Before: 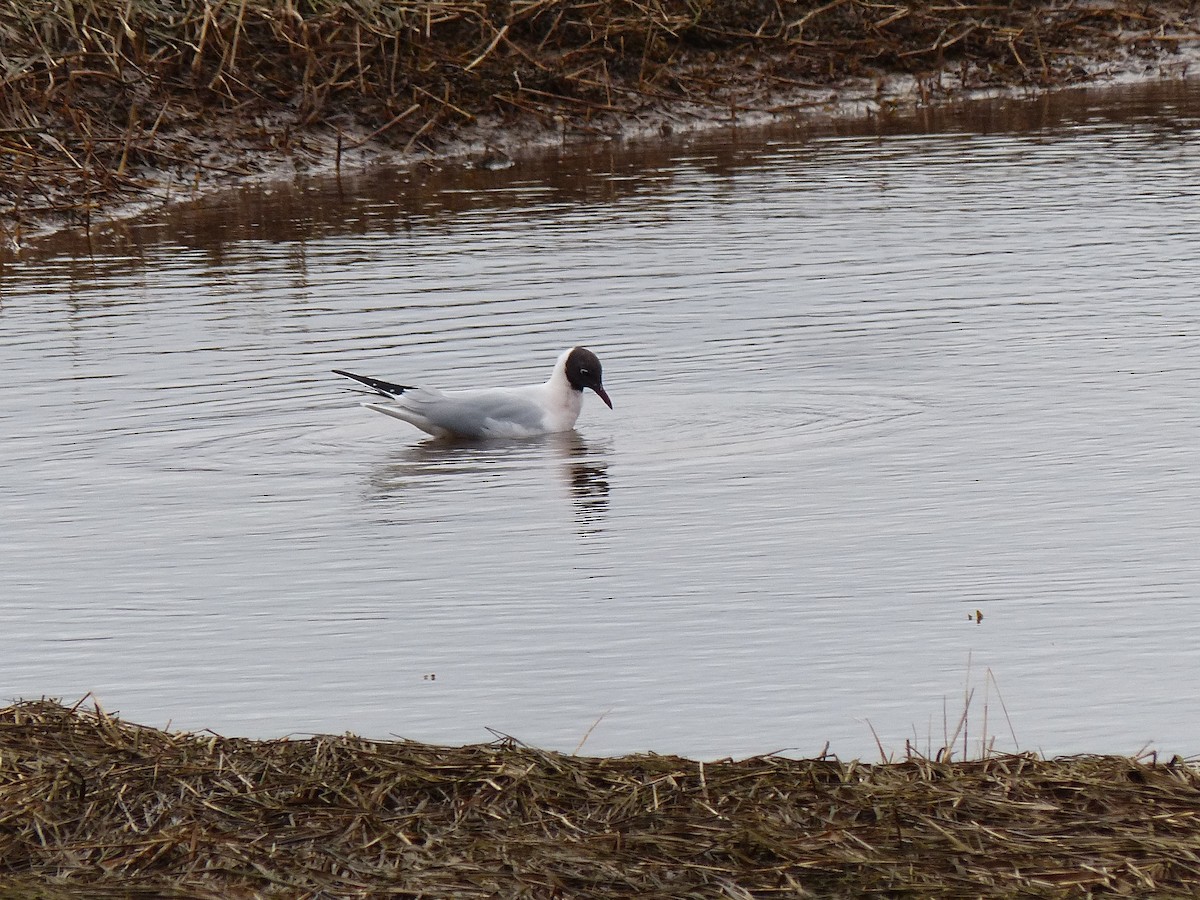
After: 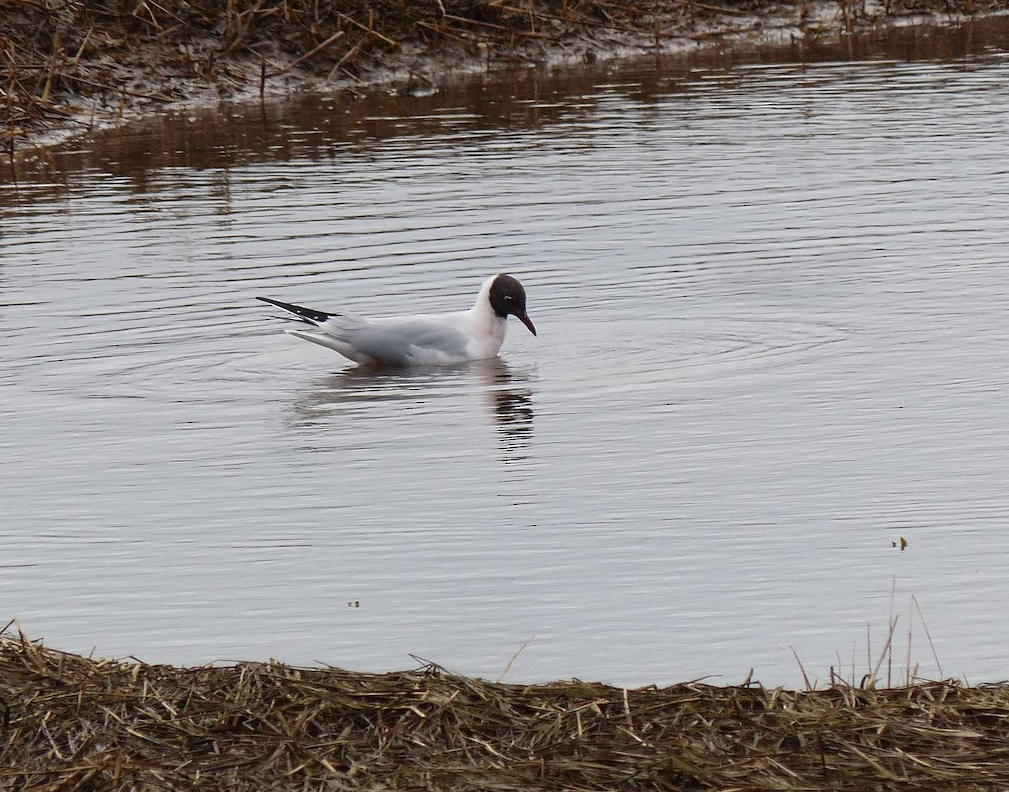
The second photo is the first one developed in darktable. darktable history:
crop: left 6.375%, top 8.187%, right 9.534%, bottom 3.775%
